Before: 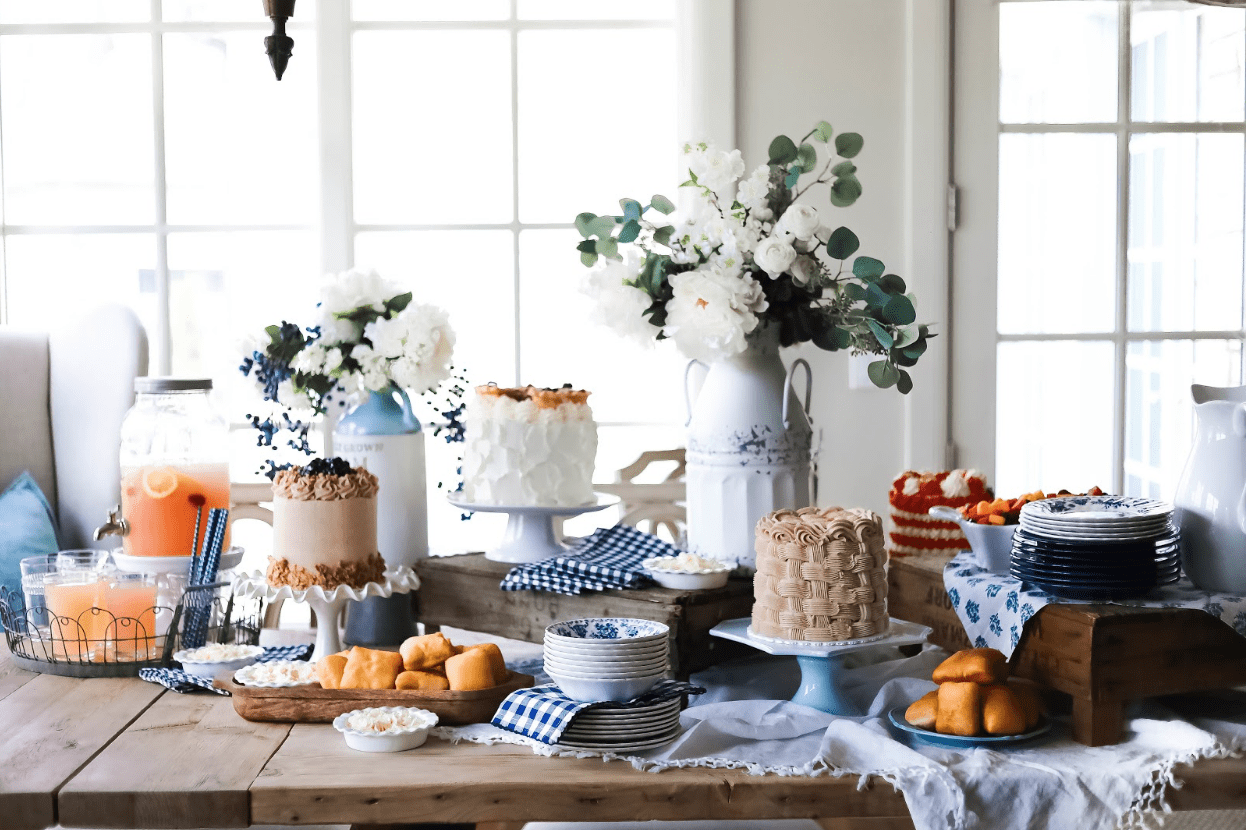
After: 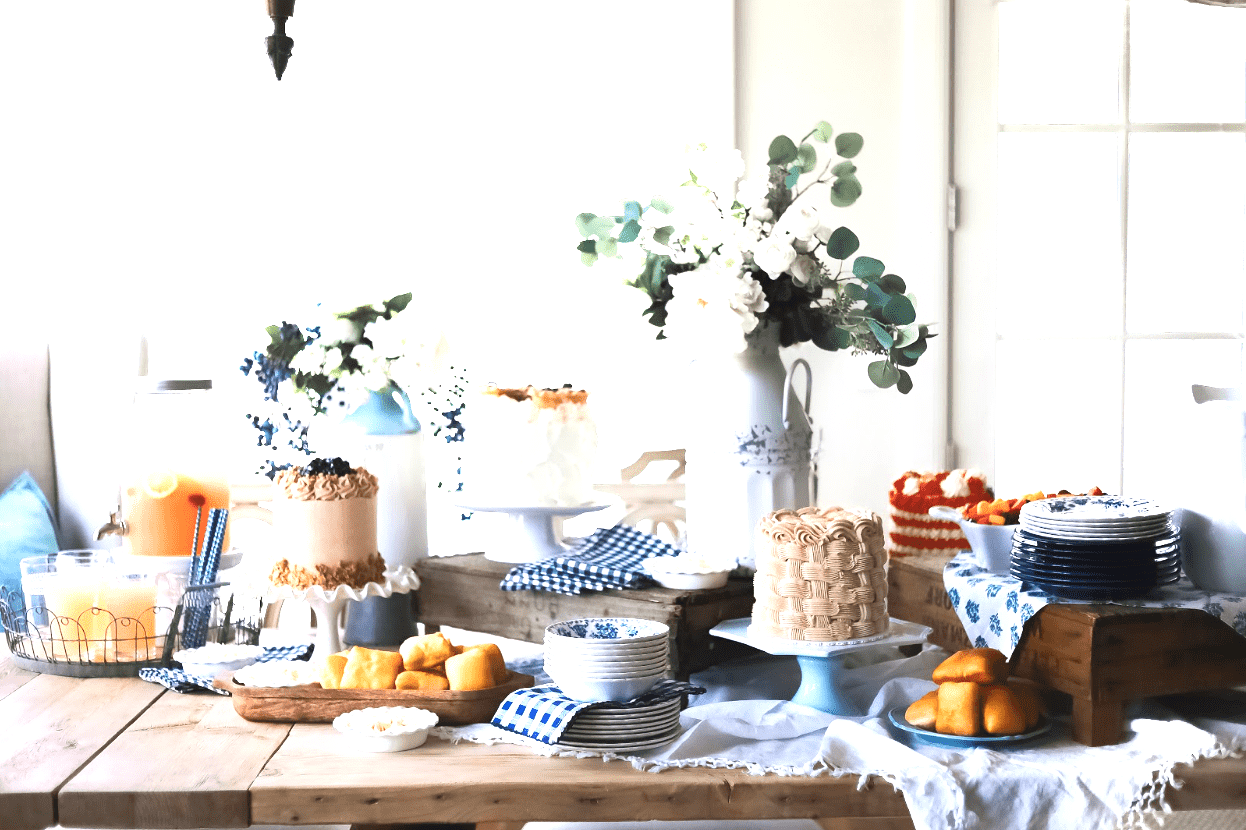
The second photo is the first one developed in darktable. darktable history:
contrast equalizer: octaves 7, y [[0.48, 0.654, 0.731, 0.706, 0.772, 0.382], [0.55 ×6], [0 ×6], [0 ×6], [0 ×6]], mix -0.202
exposure: exposure 1 EV, compensate exposure bias true, compensate highlight preservation false
